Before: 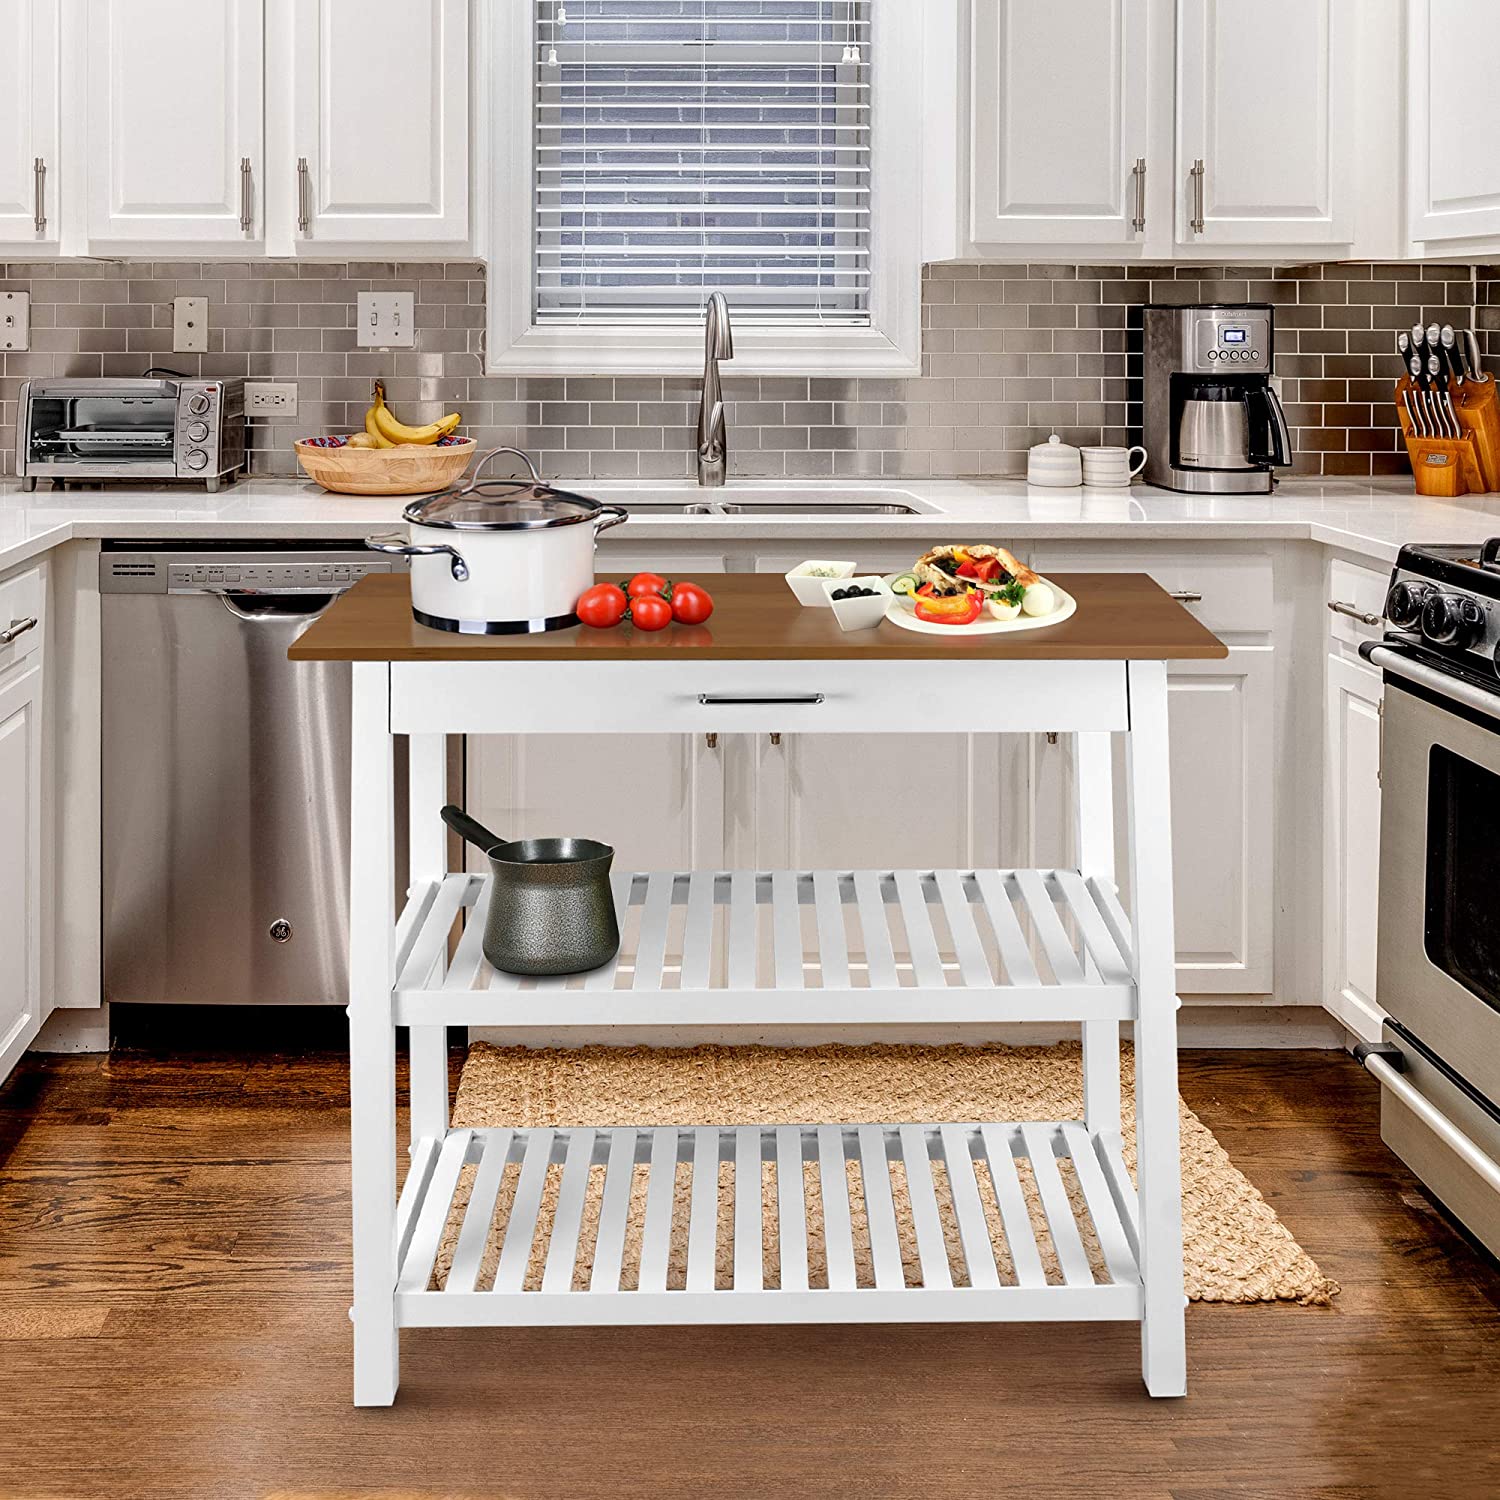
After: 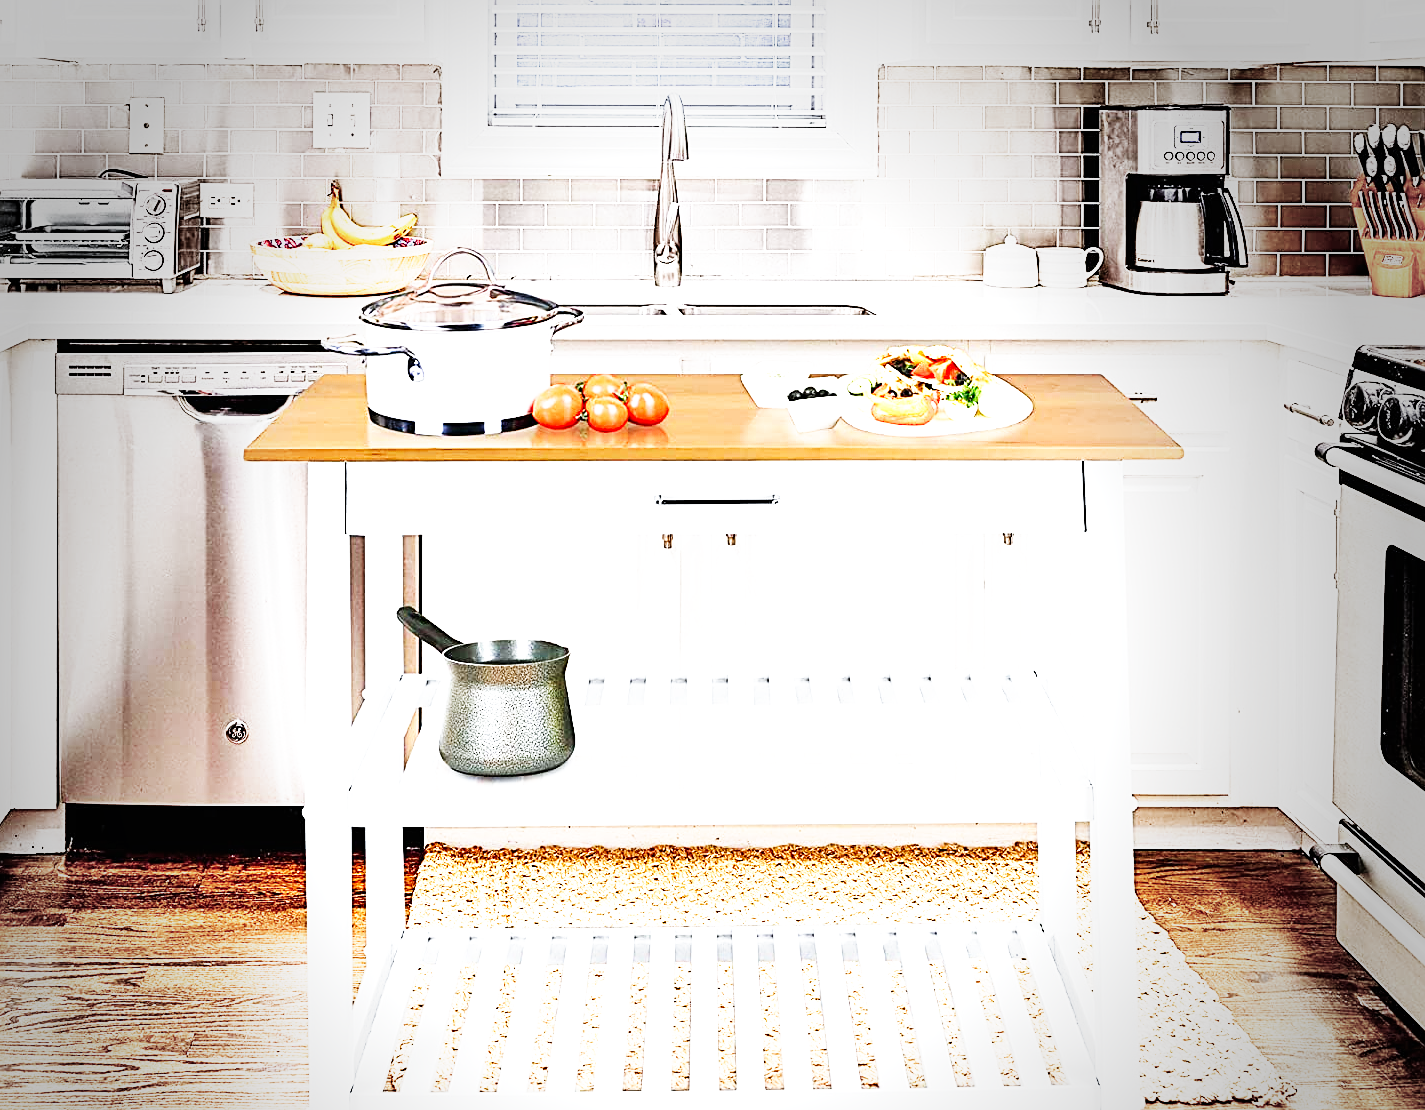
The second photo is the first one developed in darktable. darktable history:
crop and rotate: left 2.991%, top 13.302%, right 1.981%, bottom 12.636%
sharpen: on, module defaults
vignetting: fall-off start 64.63%, center (-0.034, 0.148), width/height ratio 0.881
base curve: curves: ch0 [(0, 0) (0.007, 0.004) (0.027, 0.03) (0.046, 0.07) (0.207, 0.54) (0.442, 0.872) (0.673, 0.972) (1, 1)], preserve colors none
color calibration: x 0.355, y 0.367, temperature 4700.38 K
exposure: black level correction 0, exposure 1.379 EV, compensate exposure bias true, compensate highlight preservation false
